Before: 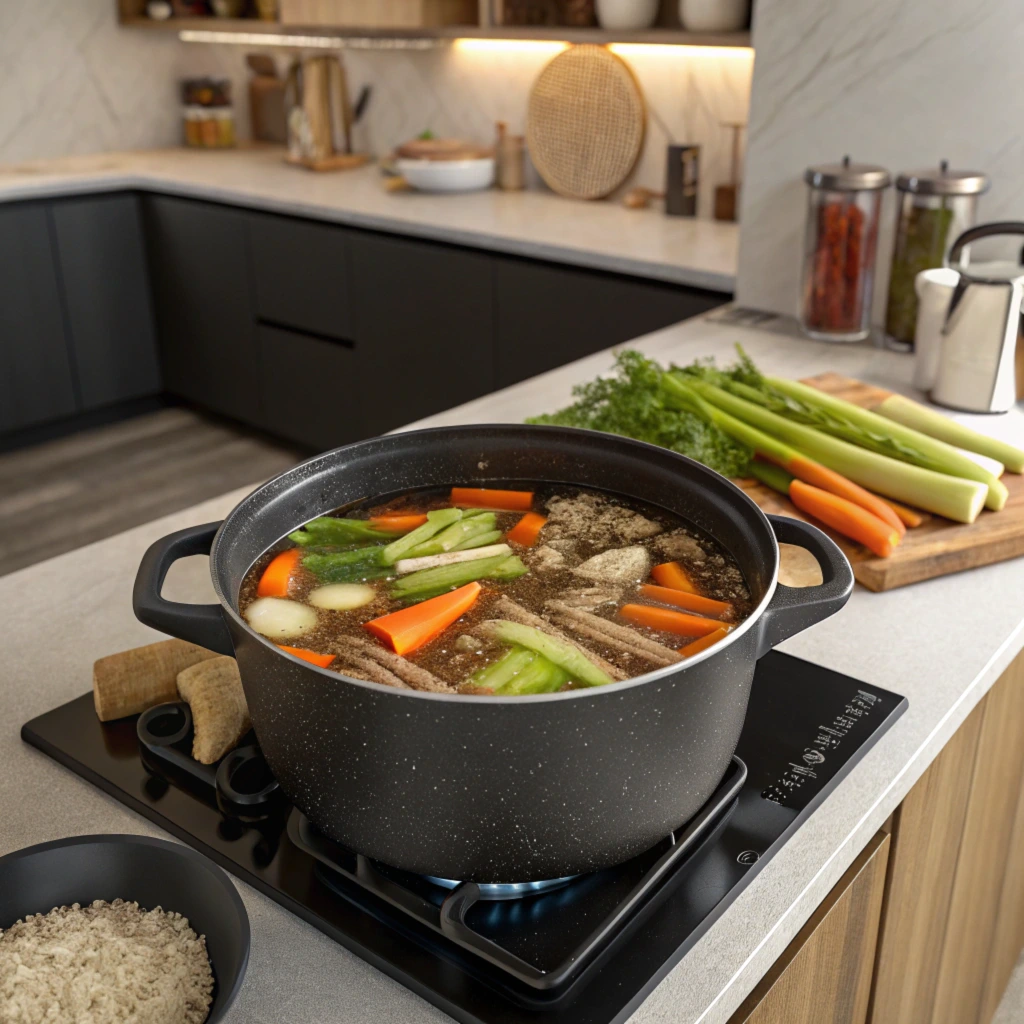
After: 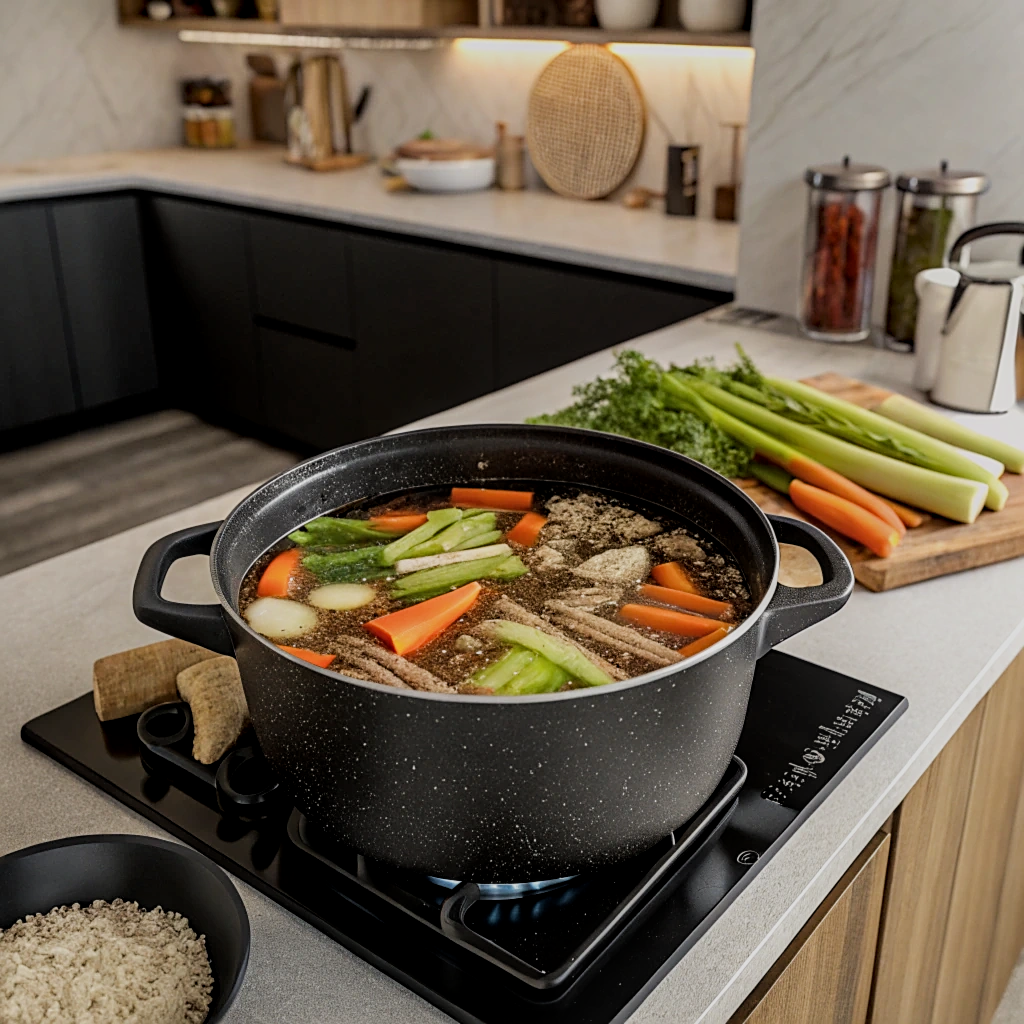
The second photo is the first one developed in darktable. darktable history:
filmic rgb: black relative exposure -7.65 EV, white relative exposure 4.56 EV, hardness 3.61, contrast 1.05
local contrast: on, module defaults
sharpen: on, module defaults
